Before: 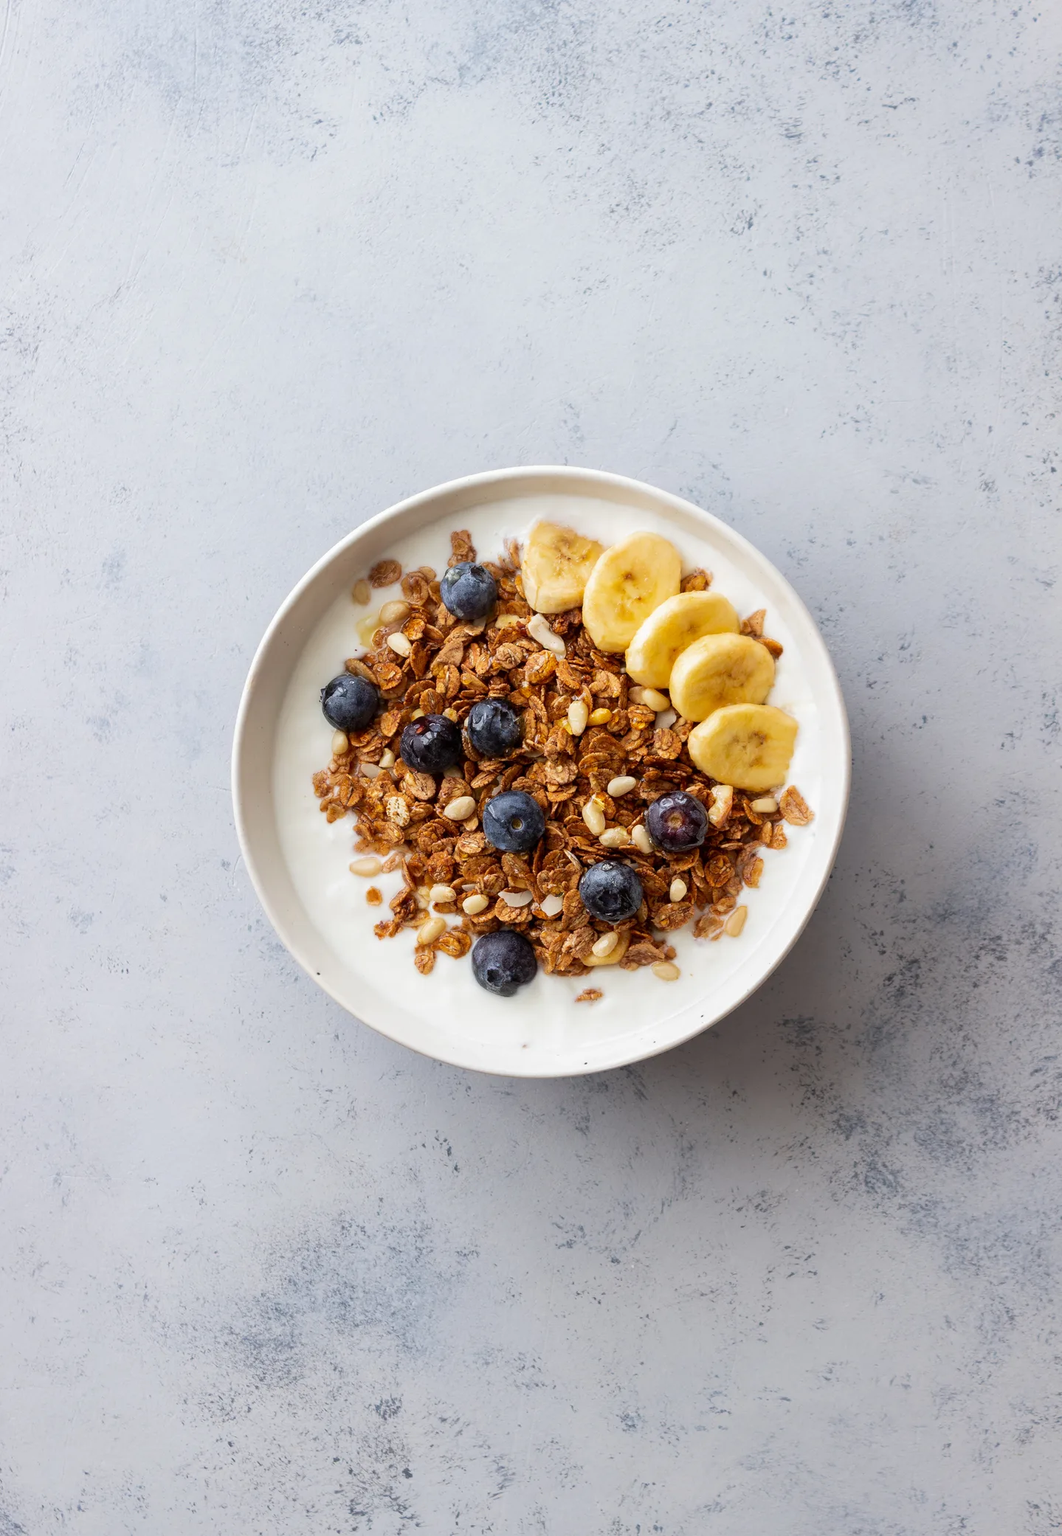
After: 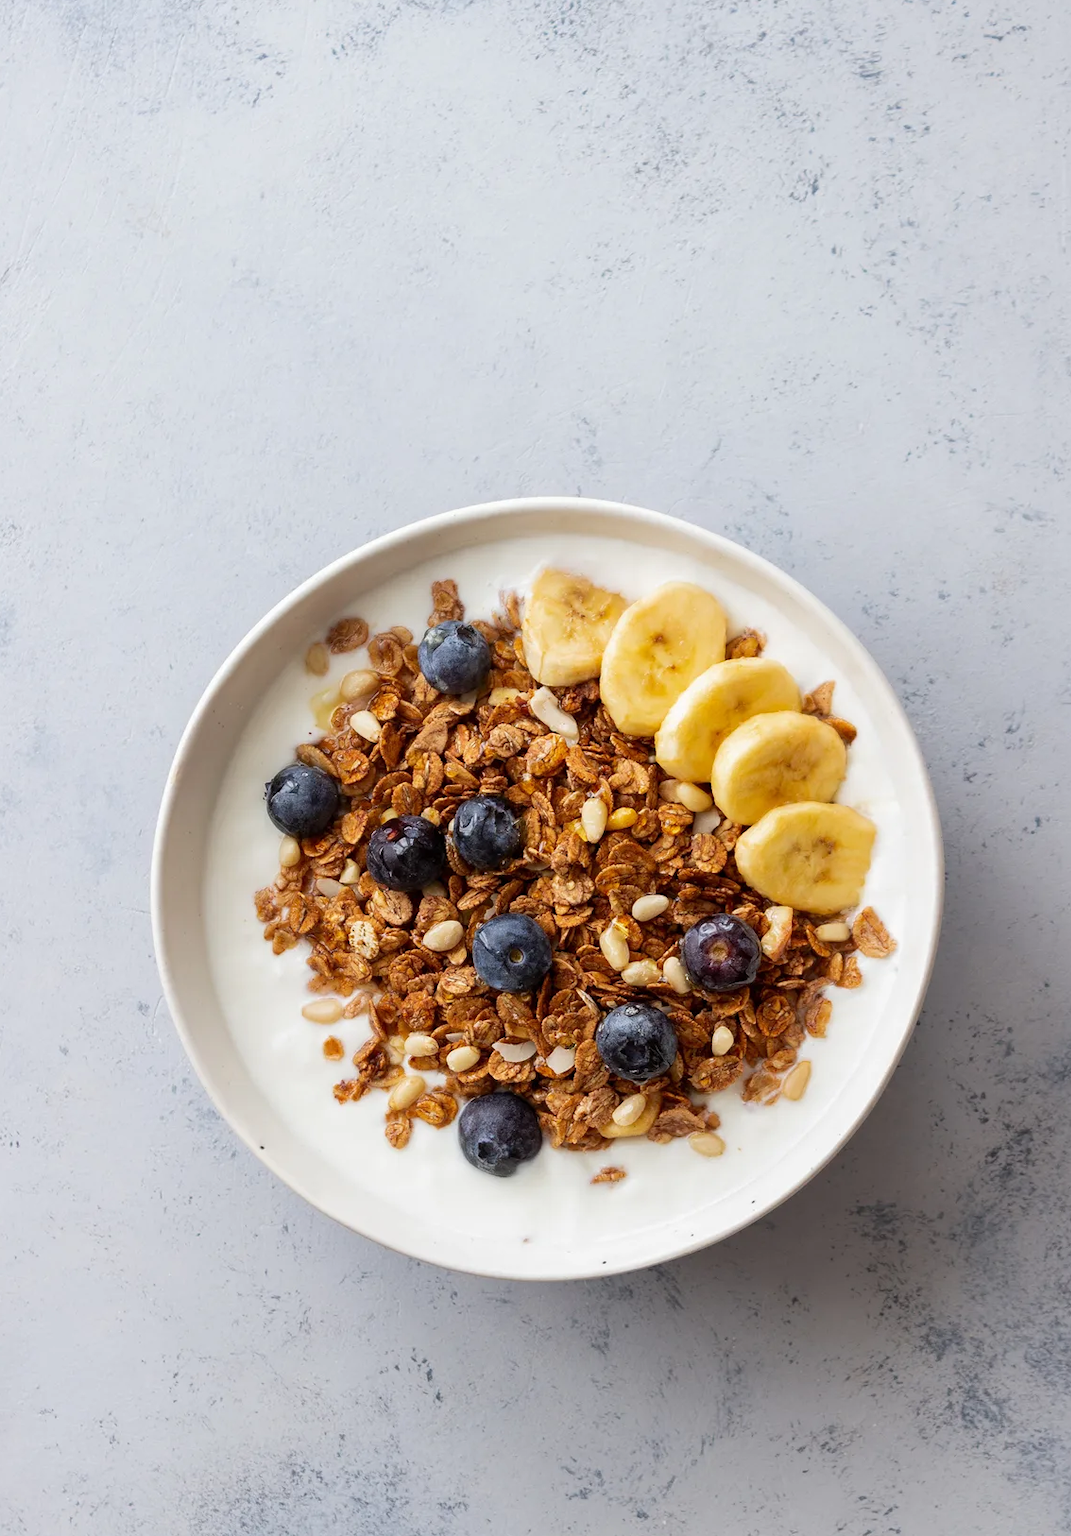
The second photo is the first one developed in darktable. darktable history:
crop and rotate: left 10.77%, top 5.1%, right 10.41%, bottom 16.76%
white balance: emerald 1
